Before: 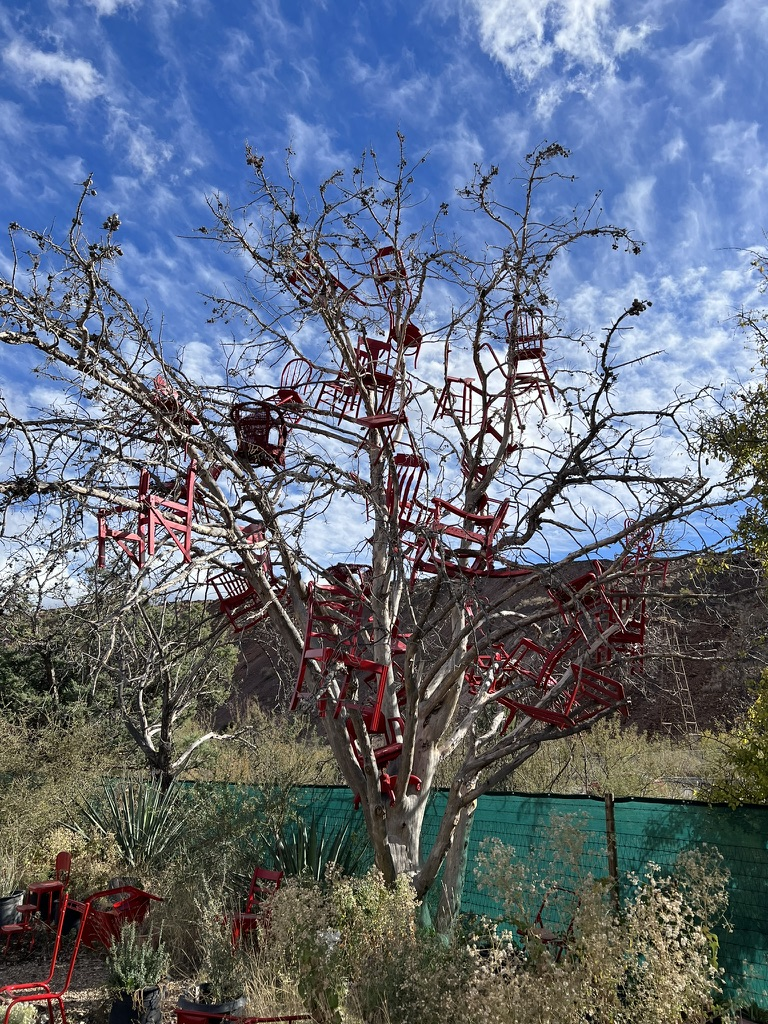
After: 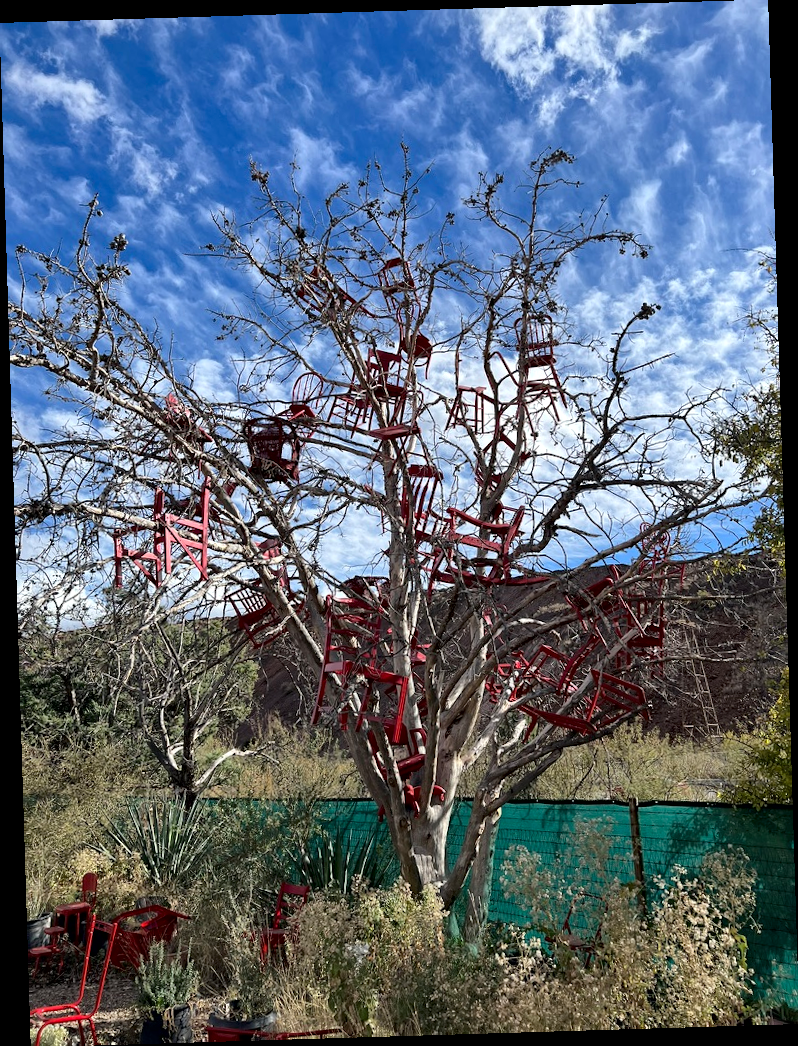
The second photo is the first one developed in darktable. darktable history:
local contrast: mode bilateral grid, contrast 20, coarseness 50, detail 150%, midtone range 0.2
rotate and perspective: rotation -1.75°, automatic cropping off
